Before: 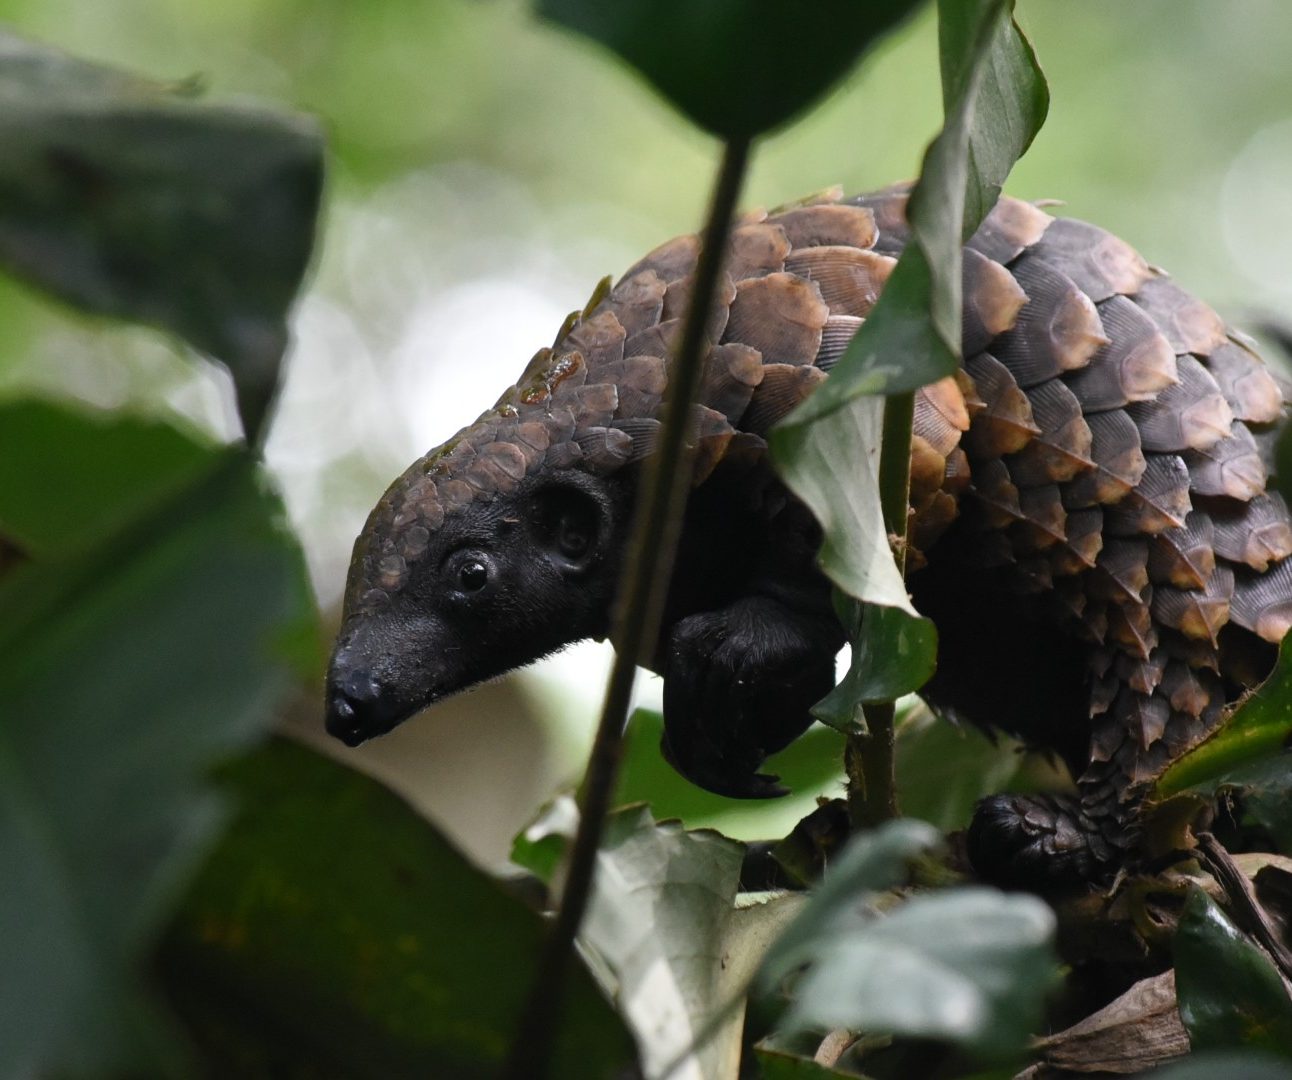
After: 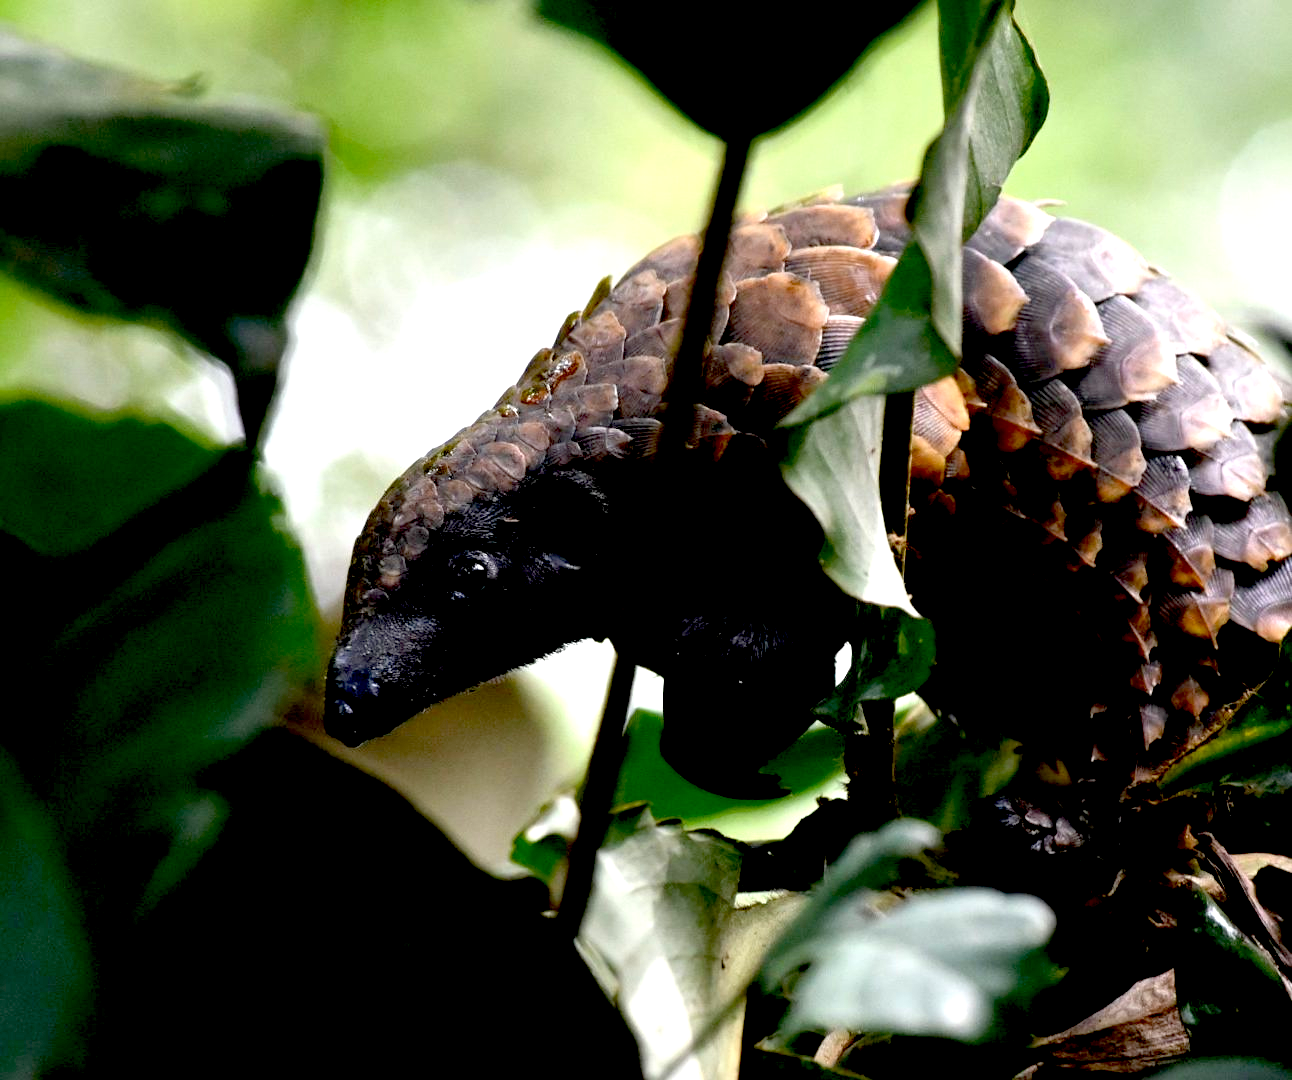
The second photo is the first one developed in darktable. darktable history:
exposure: black level correction 0.036, exposure 0.901 EV, compensate highlight preservation false
